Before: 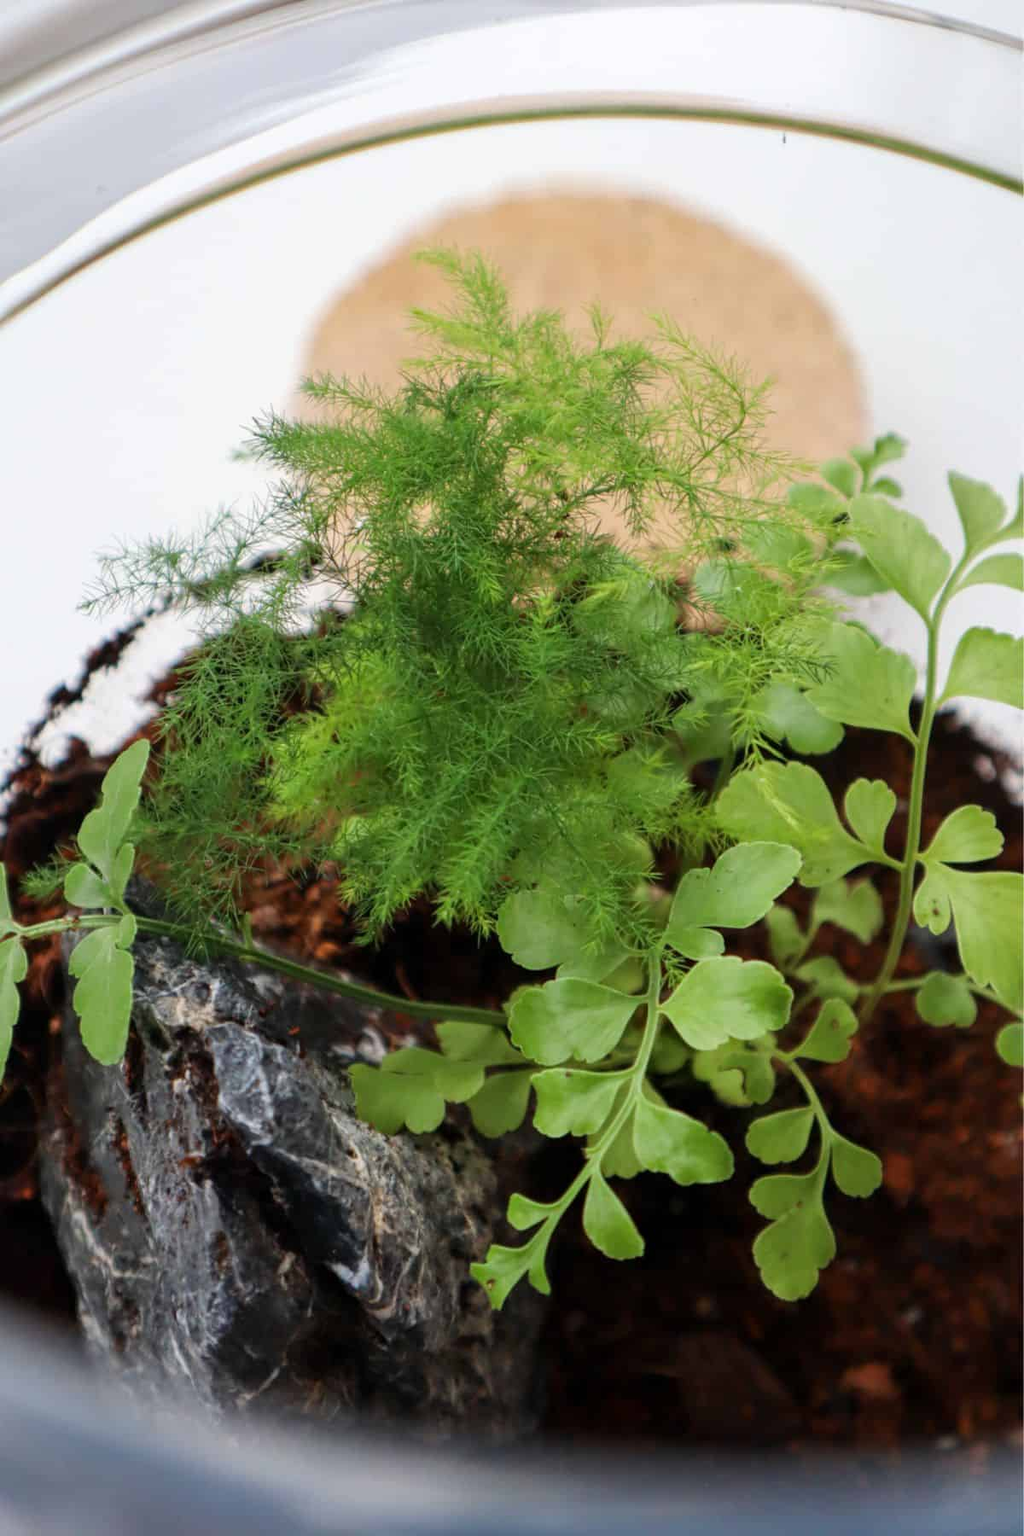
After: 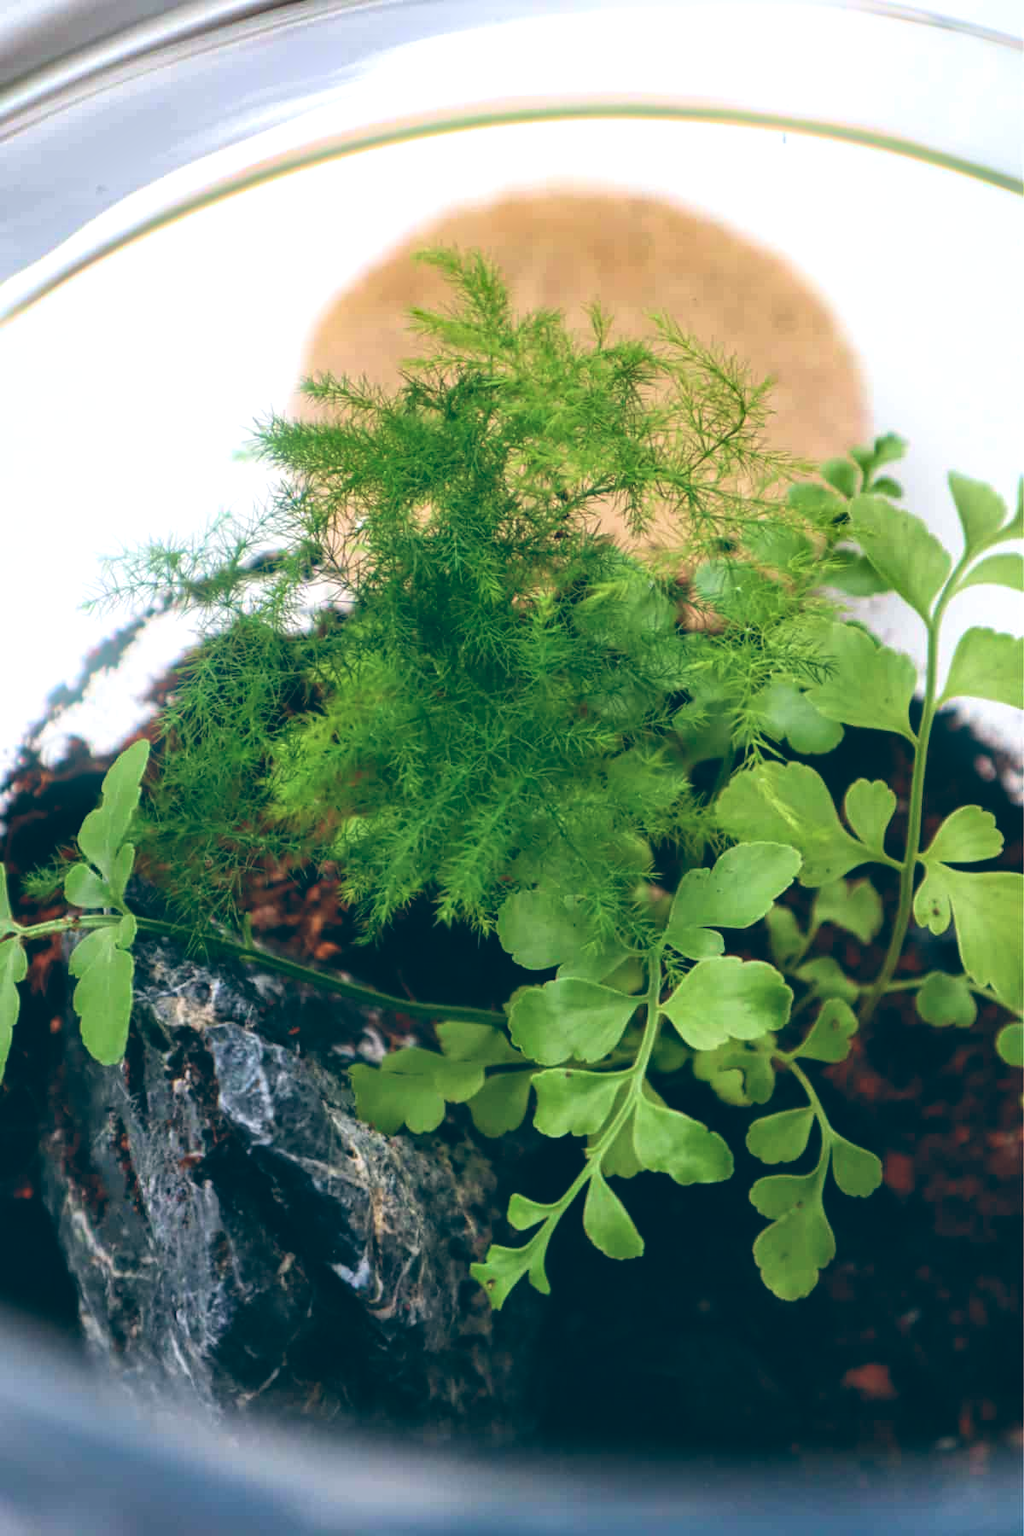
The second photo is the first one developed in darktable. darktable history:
shadows and highlights: shadows 22.7, highlights -48.71, soften with gaussian
color balance: lift [1.016, 0.983, 1, 1.017], gamma [0.958, 1, 1, 1], gain [0.981, 1.007, 0.993, 1.002], input saturation 118.26%, contrast 13.43%, contrast fulcrum 21.62%, output saturation 82.76%
velvia: on, module defaults
bloom: size 9%, threshold 100%, strength 7%
